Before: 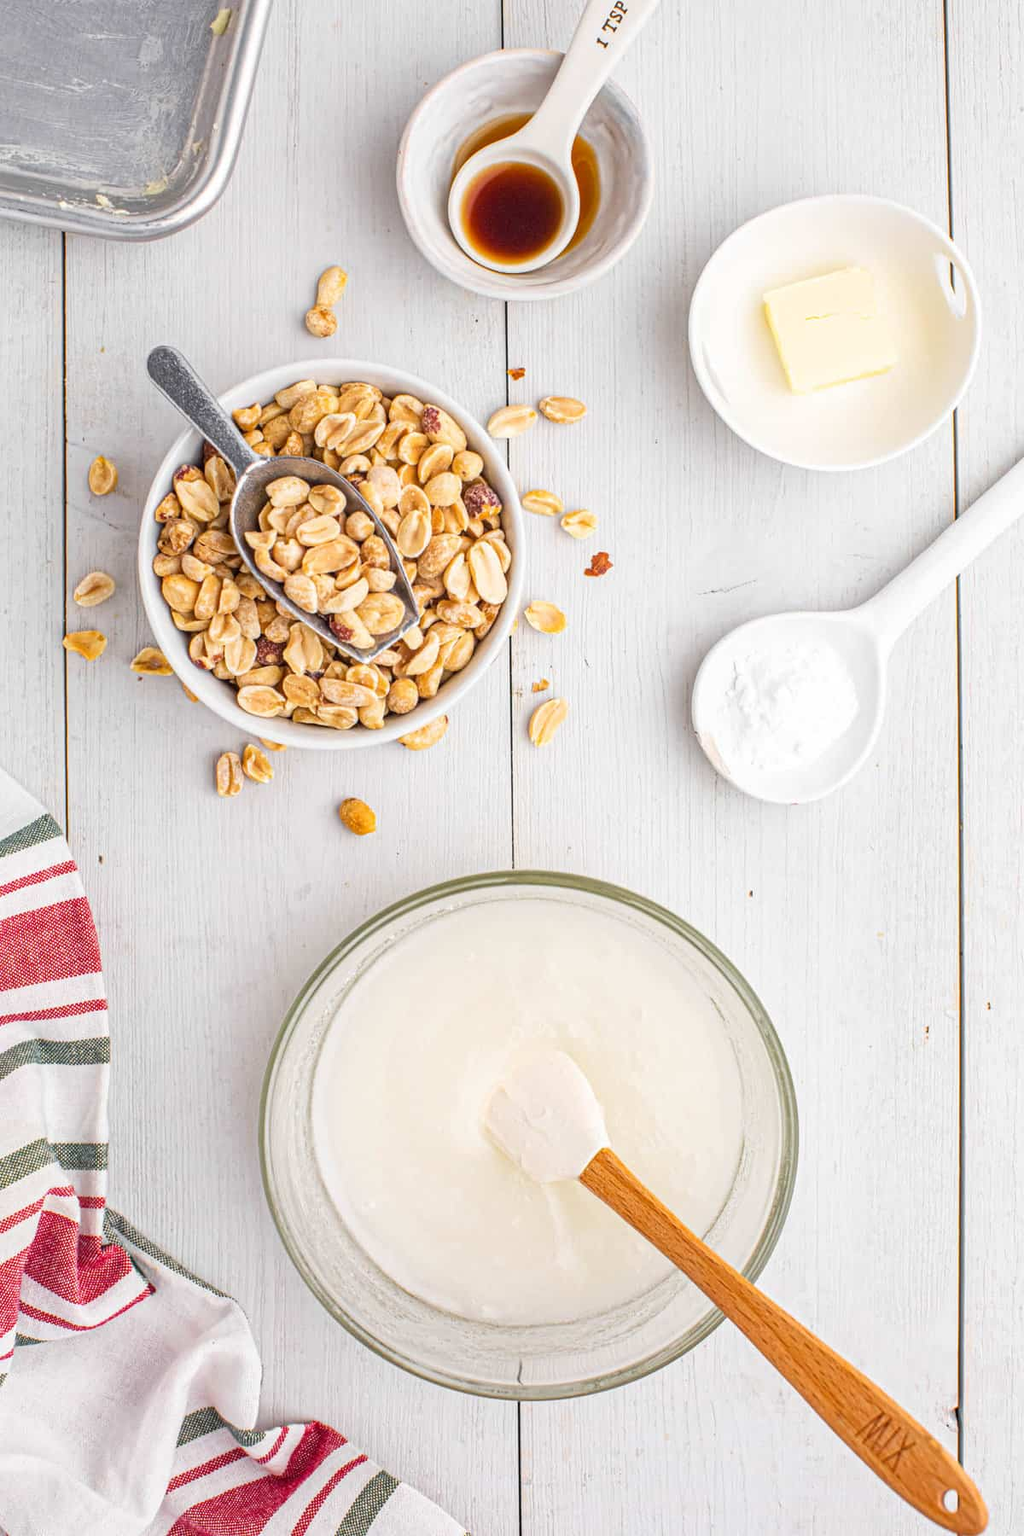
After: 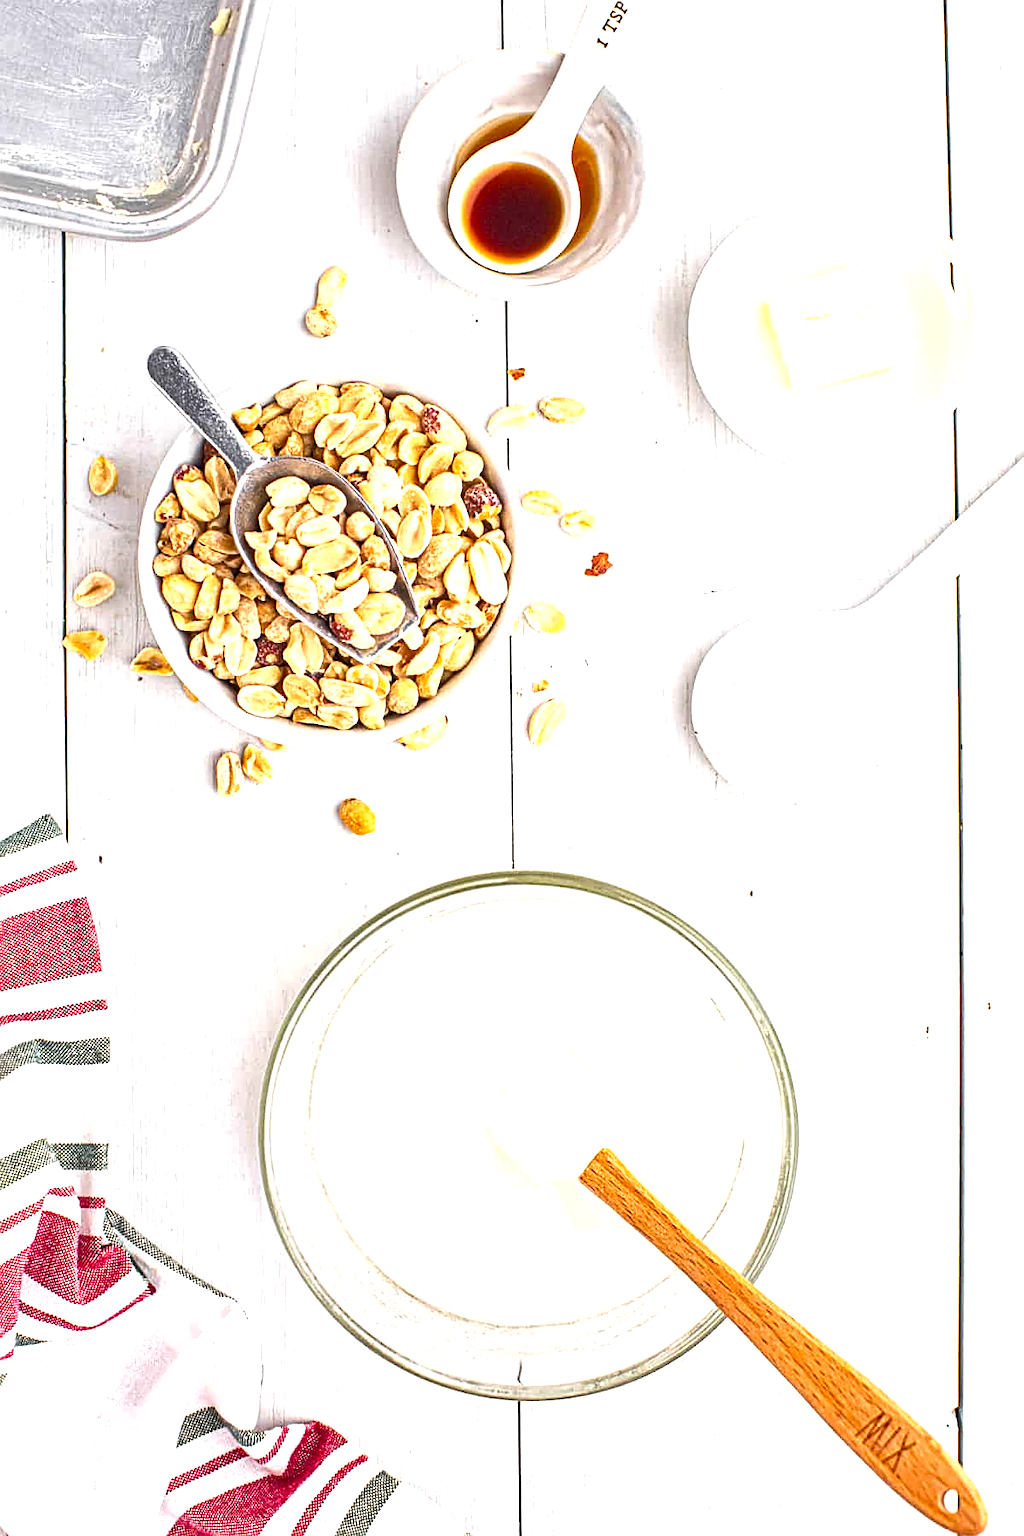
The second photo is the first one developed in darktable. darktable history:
sharpen: on, module defaults
shadows and highlights: shadows 36.15, highlights -26.82, soften with gaussian
exposure: exposure 0.942 EV, compensate exposure bias true, compensate highlight preservation false
